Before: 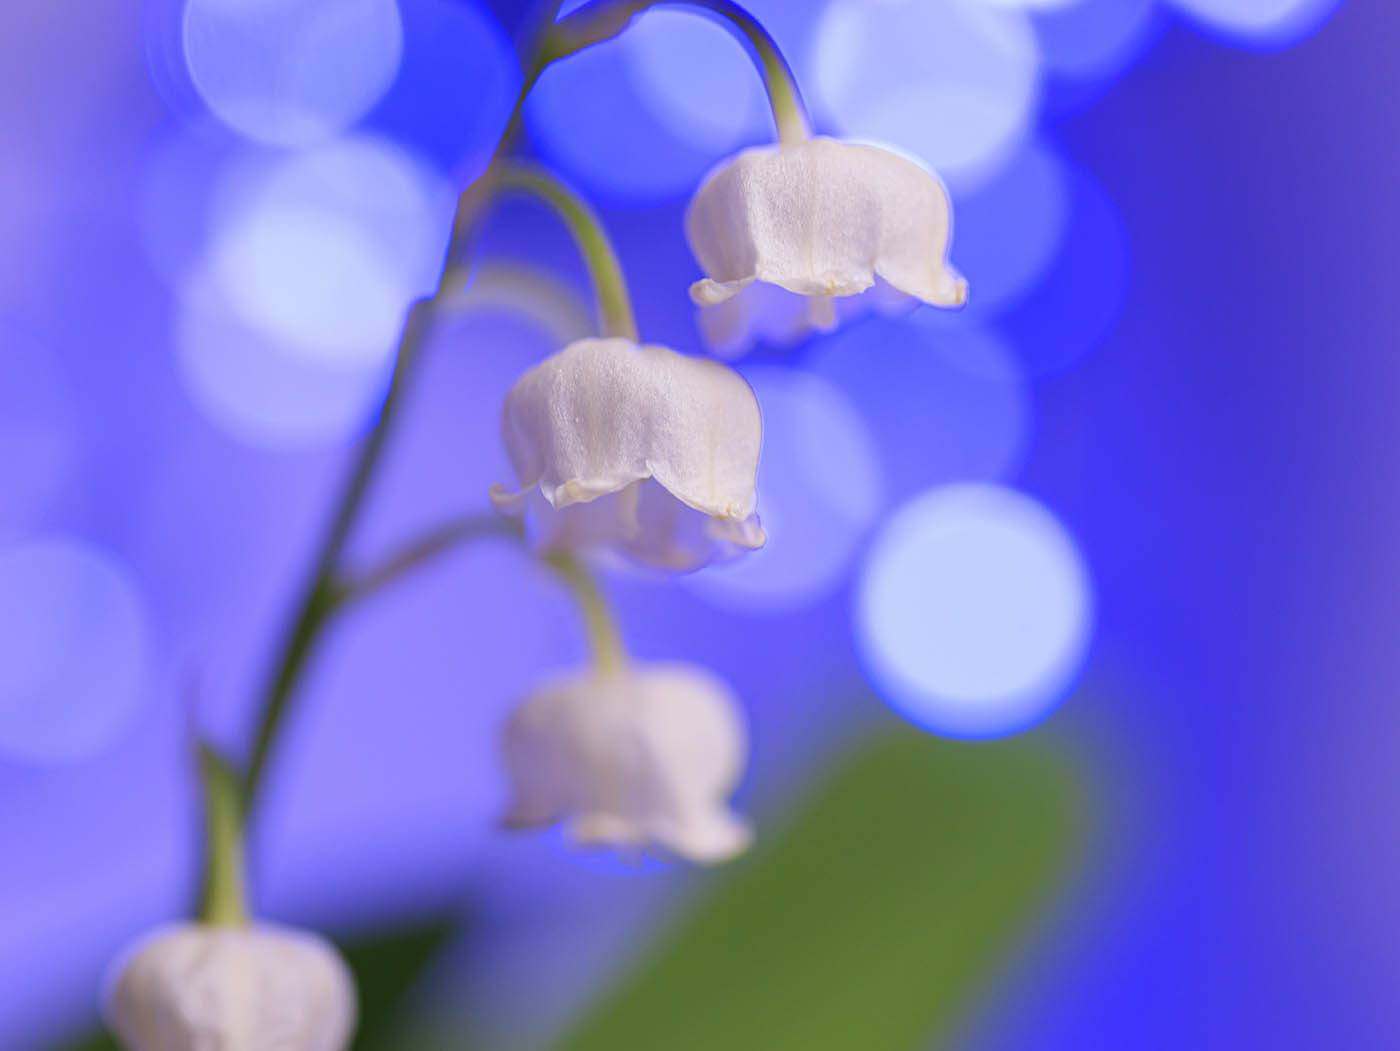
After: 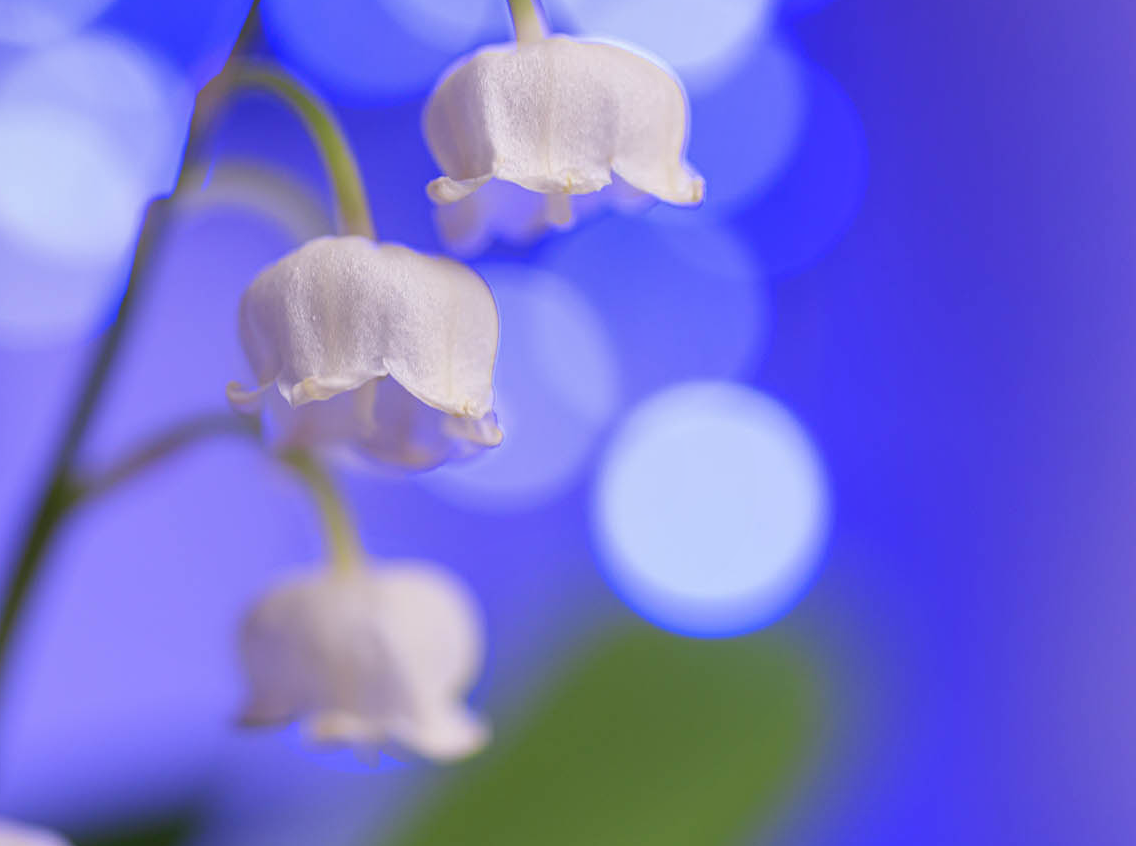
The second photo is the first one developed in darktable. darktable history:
crop: left 18.845%, top 9.727%, right 0%, bottom 9.567%
shadows and highlights: radius 134.16, soften with gaussian
